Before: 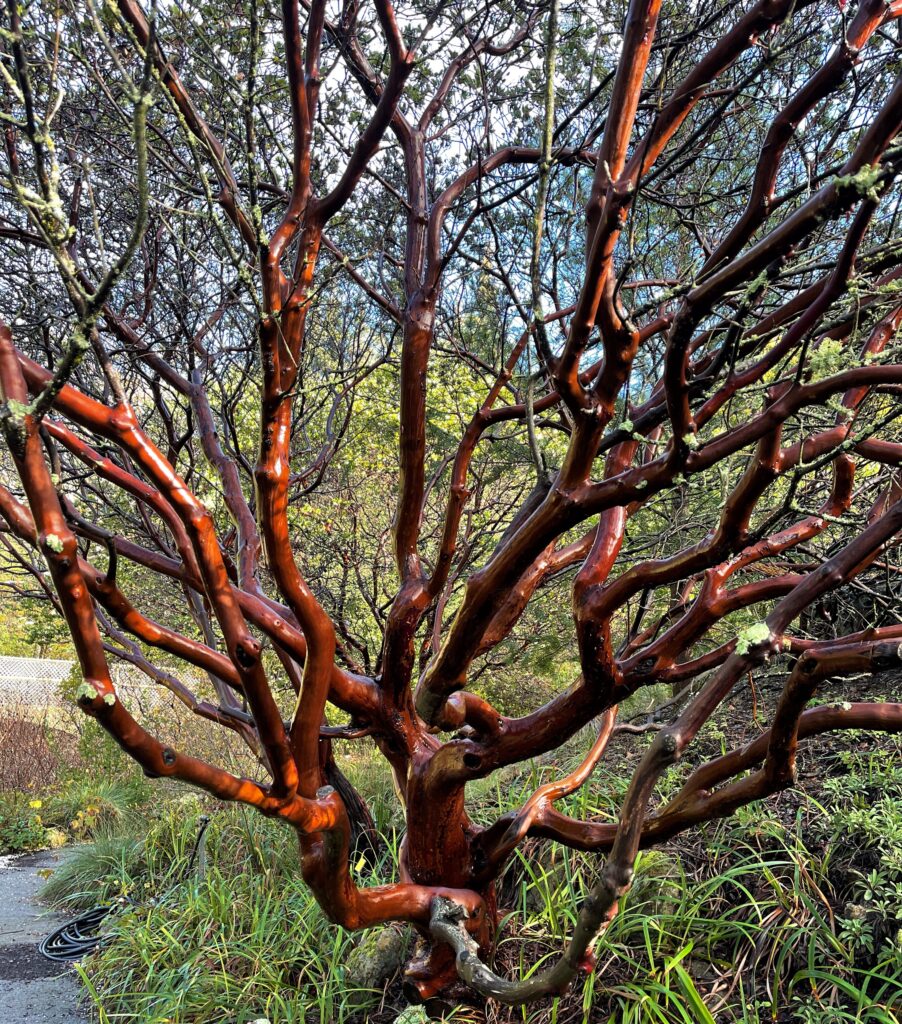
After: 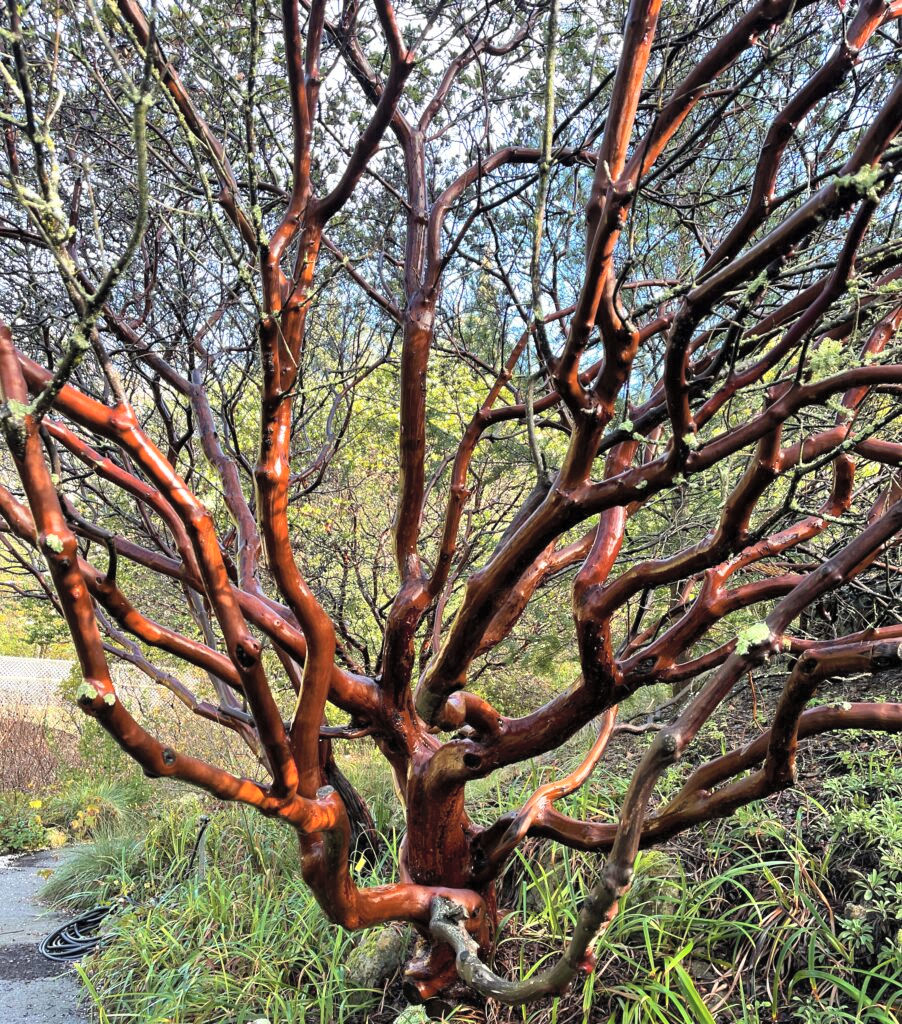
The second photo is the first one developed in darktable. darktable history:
contrast brightness saturation: contrast 0.14, brightness 0.222
